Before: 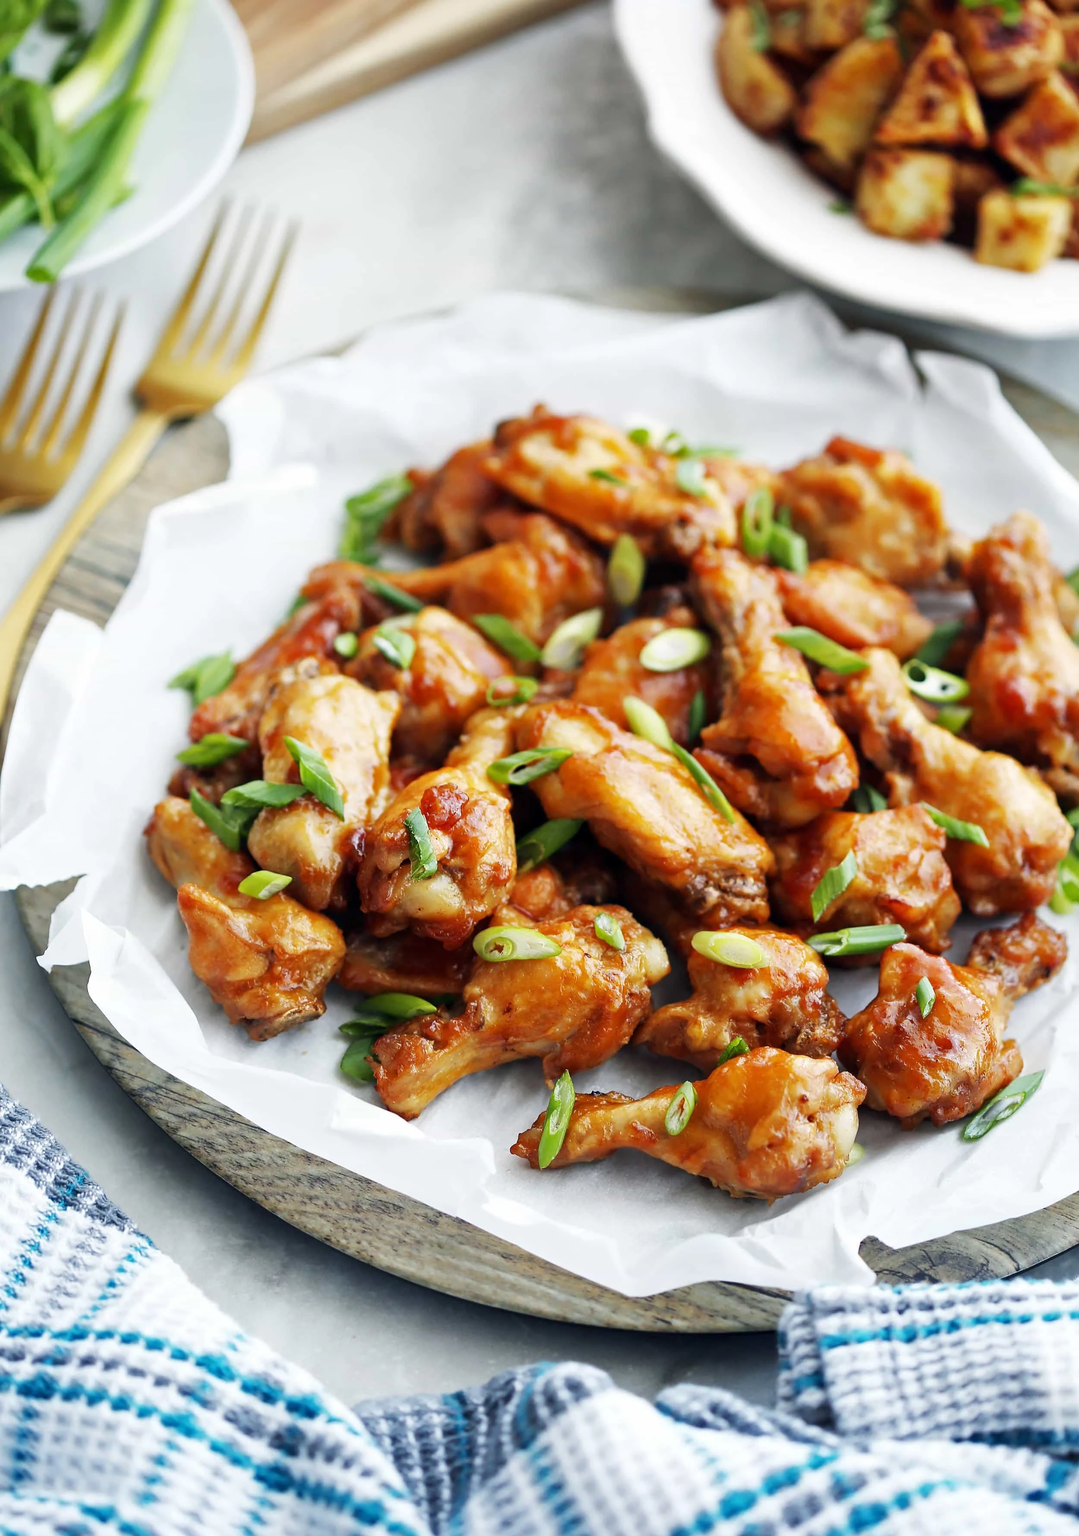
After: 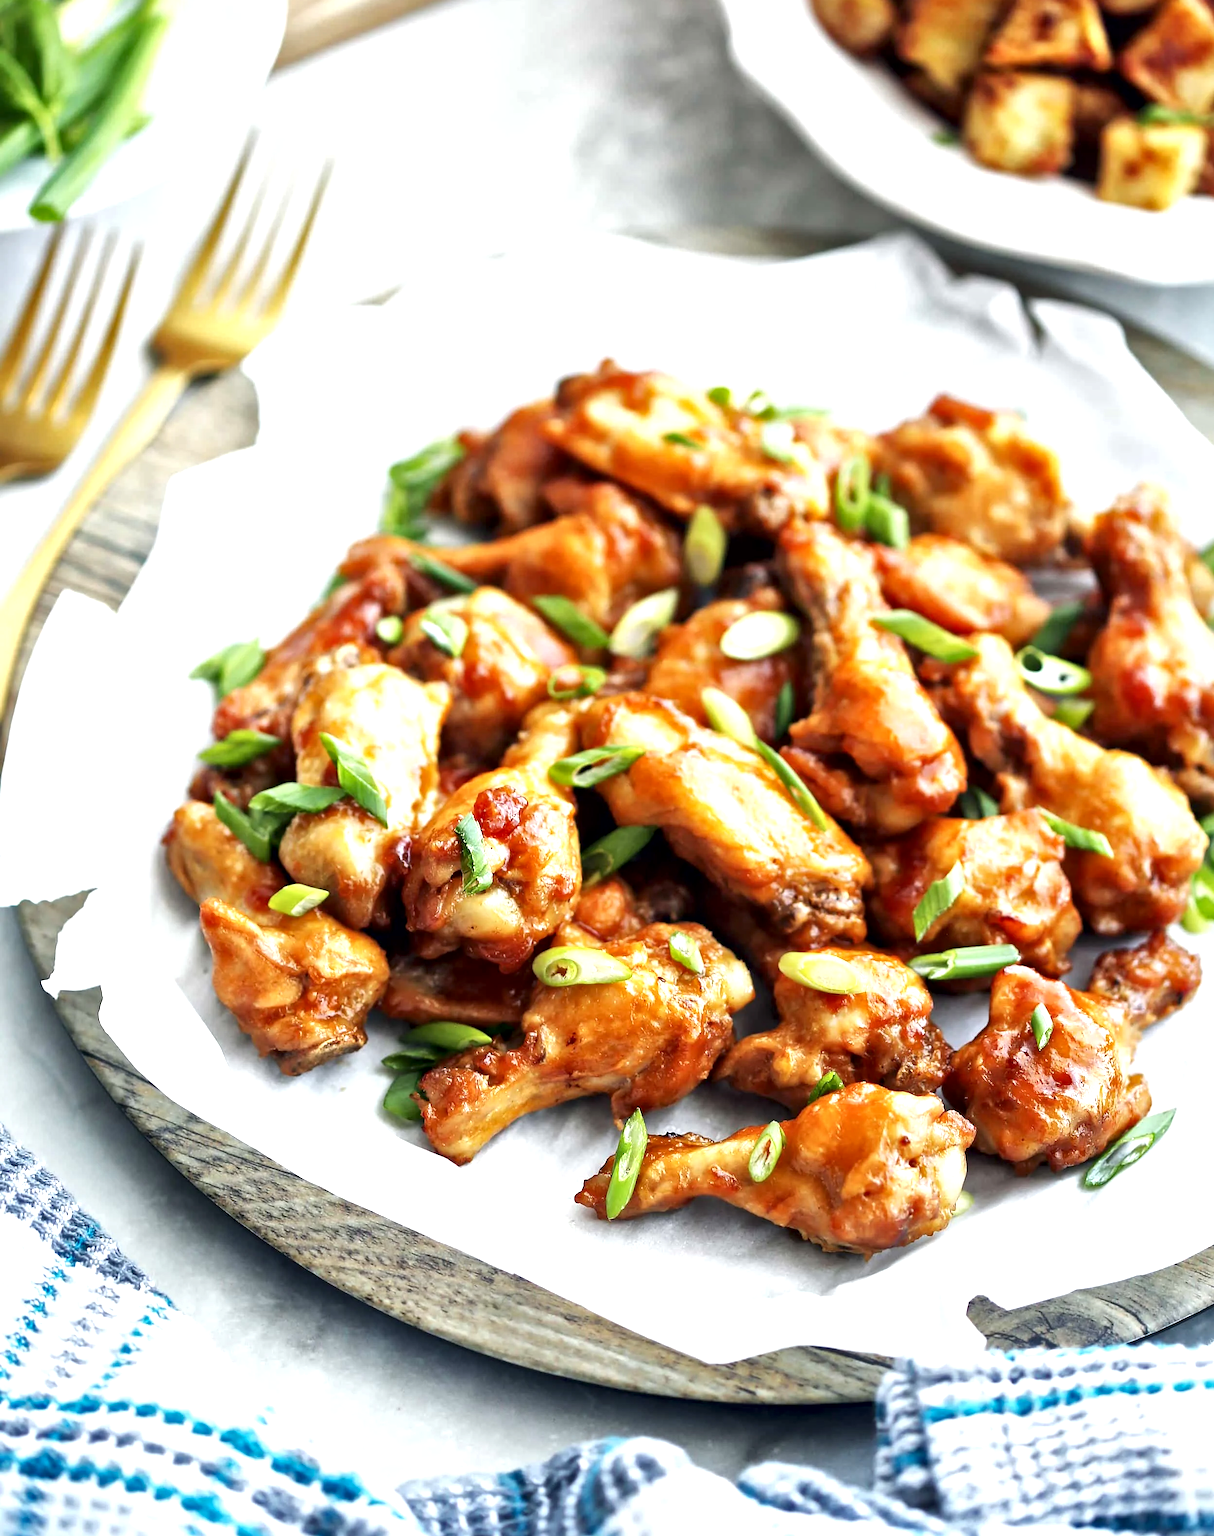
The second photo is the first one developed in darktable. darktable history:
exposure: exposure 0.576 EV, compensate highlight preservation false
crop and rotate: top 5.577%, bottom 5.577%
local contrast: mode bilateral grid, contrast 49, coarseness 49, detail 150%, midtone range 0.2
